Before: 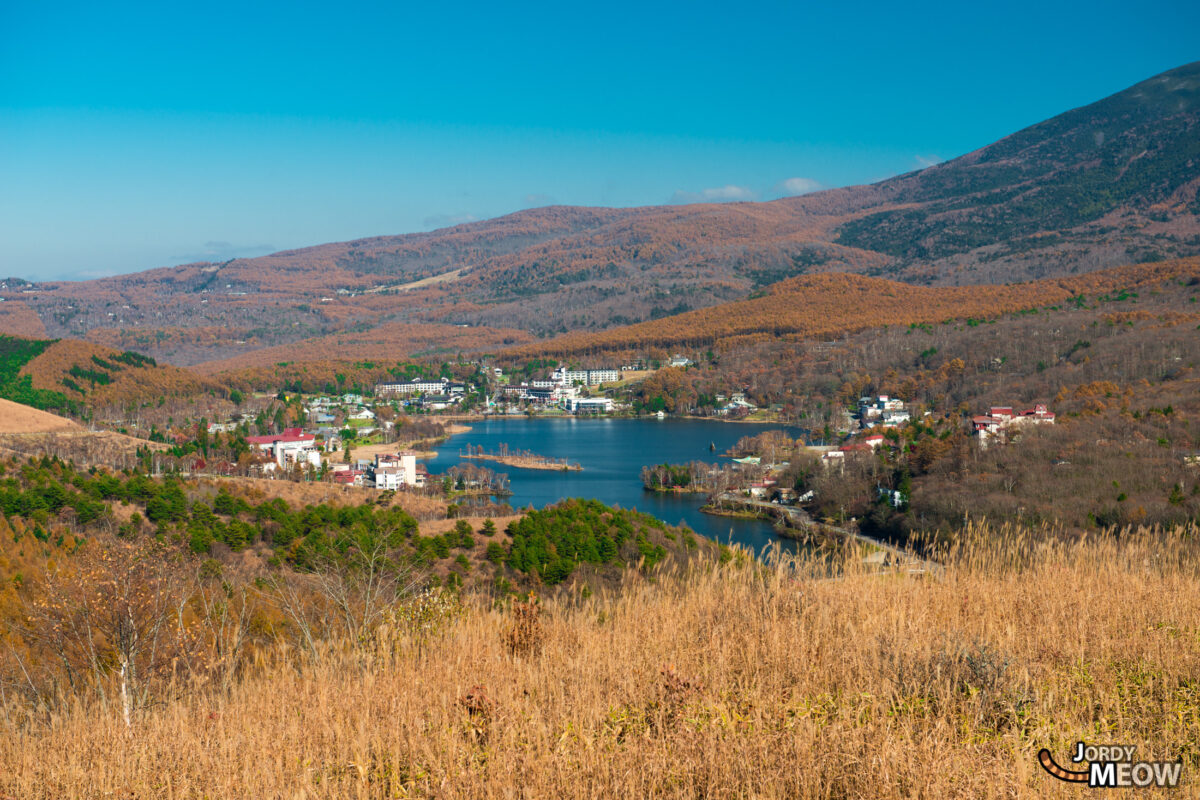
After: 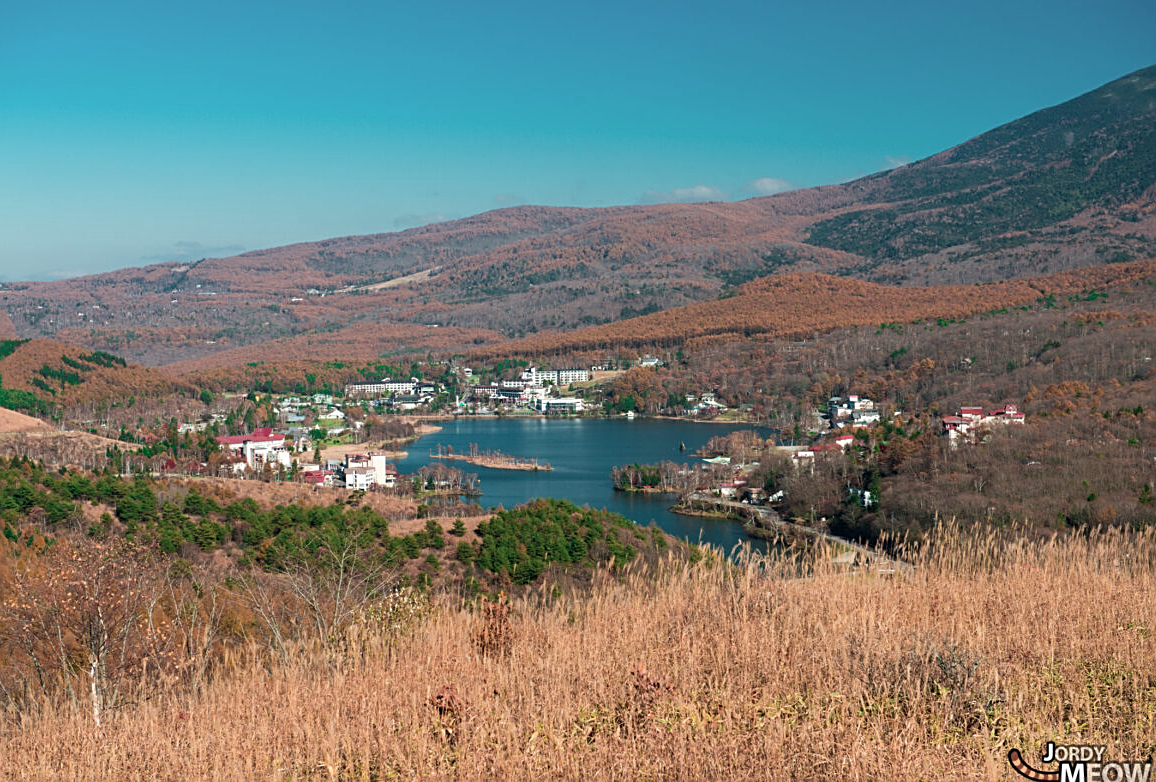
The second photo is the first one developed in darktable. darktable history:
crop and rotate: left 2.536%, right 1.107%, bottom 2.246%
color contrast: blue-yellow contrast 0.7
sharpen: on, module defaults
